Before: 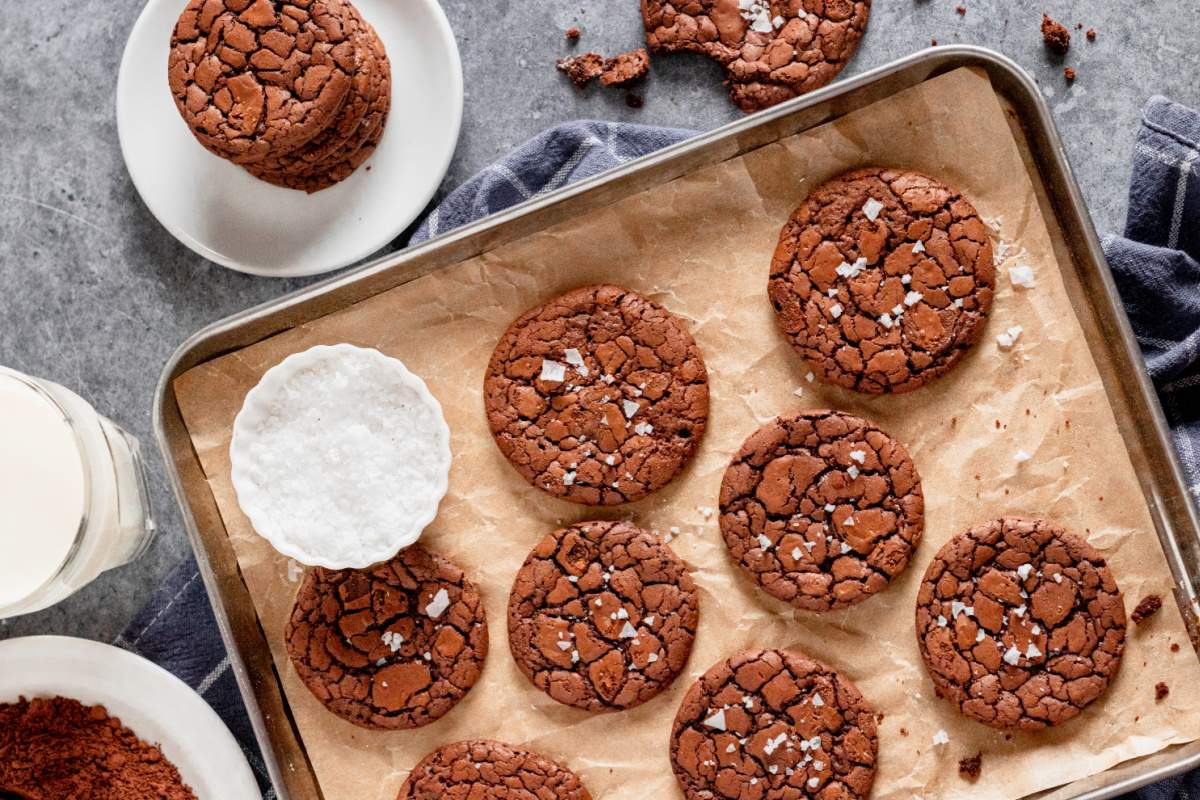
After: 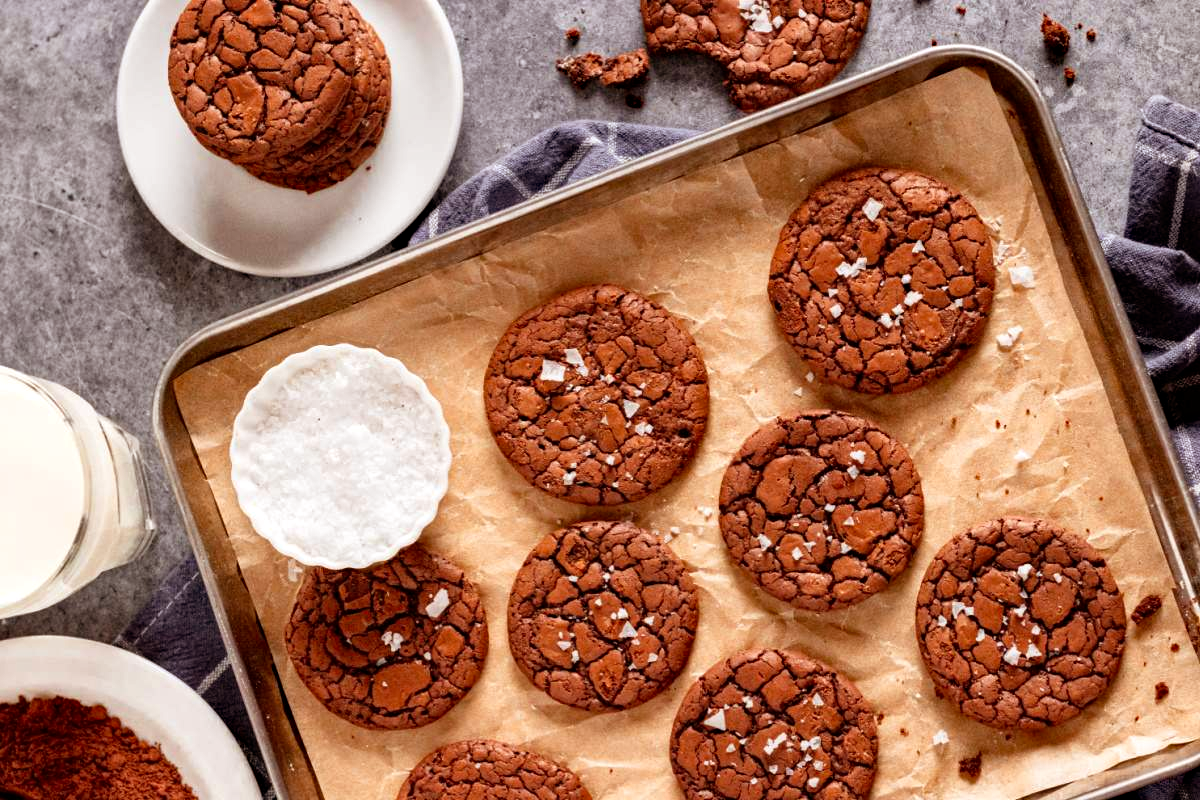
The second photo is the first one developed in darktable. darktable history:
rgb levels: mode RGB, independent channels, levels [[0, 0.5, 1], [0, 0.521, 1], [0, 0.536, 1]]
shadows and highlights: shadows -12.5, white point adjustment 4, highlights 28.33
haze removal: compatibility mode true, adaptive false
